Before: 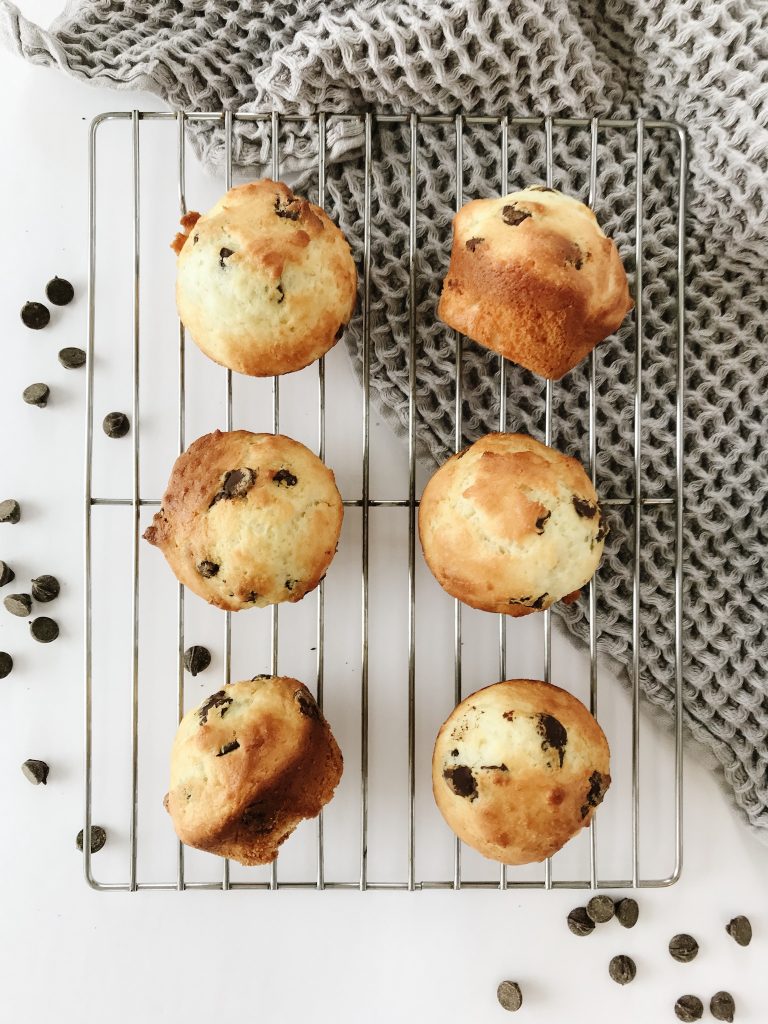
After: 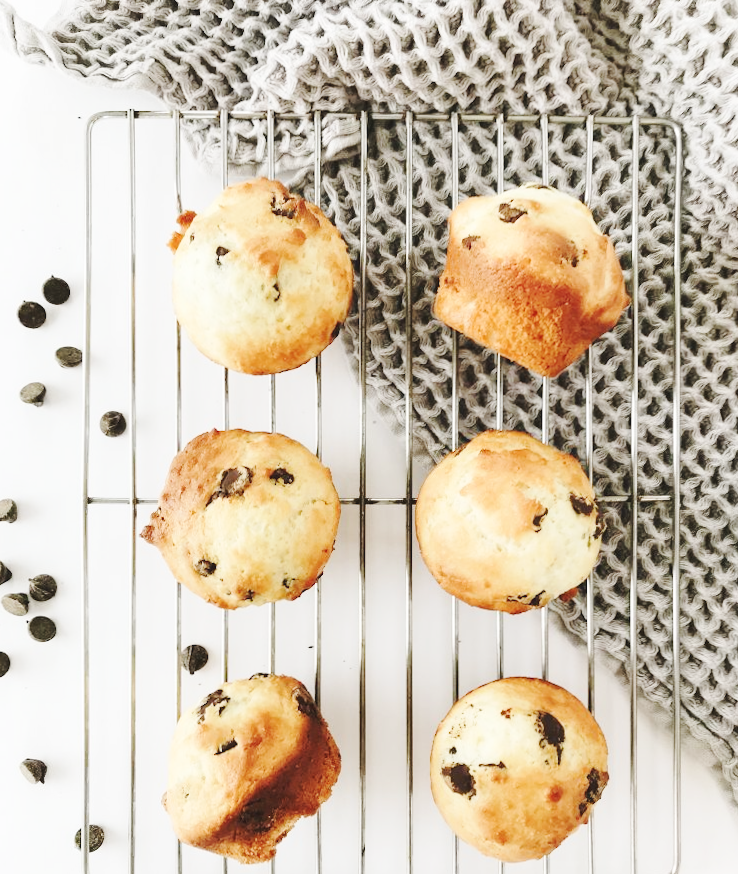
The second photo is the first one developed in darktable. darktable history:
base curve: curves: ch0 [(0, 0.007) (0.028, 0.063) (0.121, 0.311) (0.46, 0.743) (0.859, 0.957) (1, 1)], preserve colors none
crop and rotate: angle 0.2°, left 0.275%, right 3.127%, bottom 14.18%
